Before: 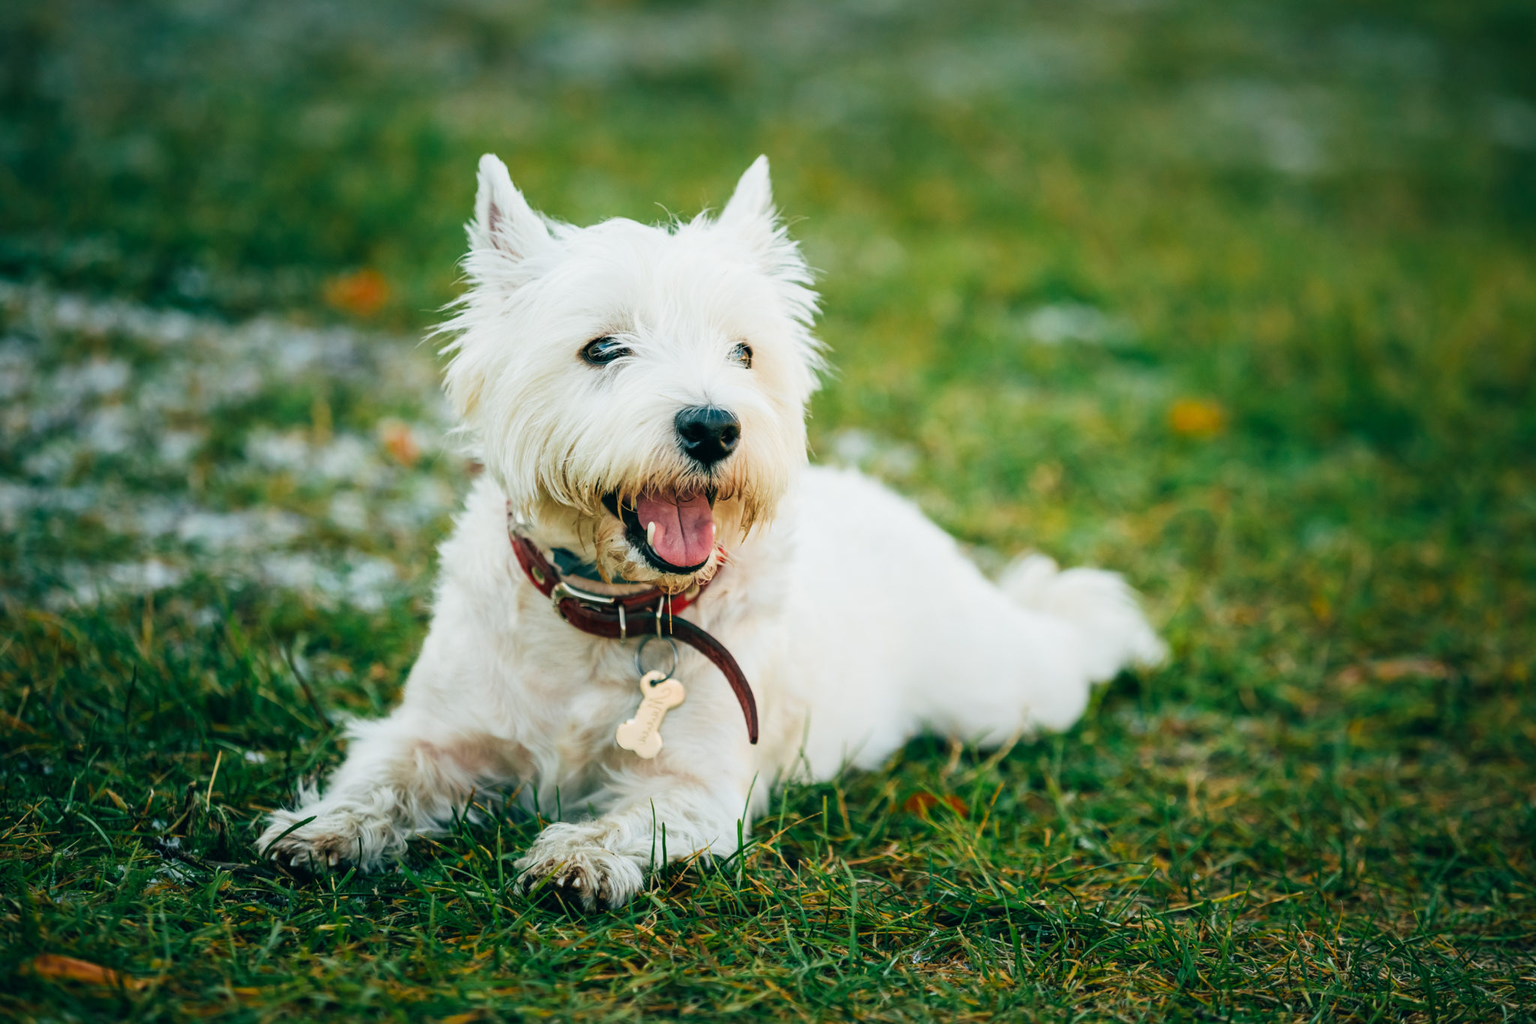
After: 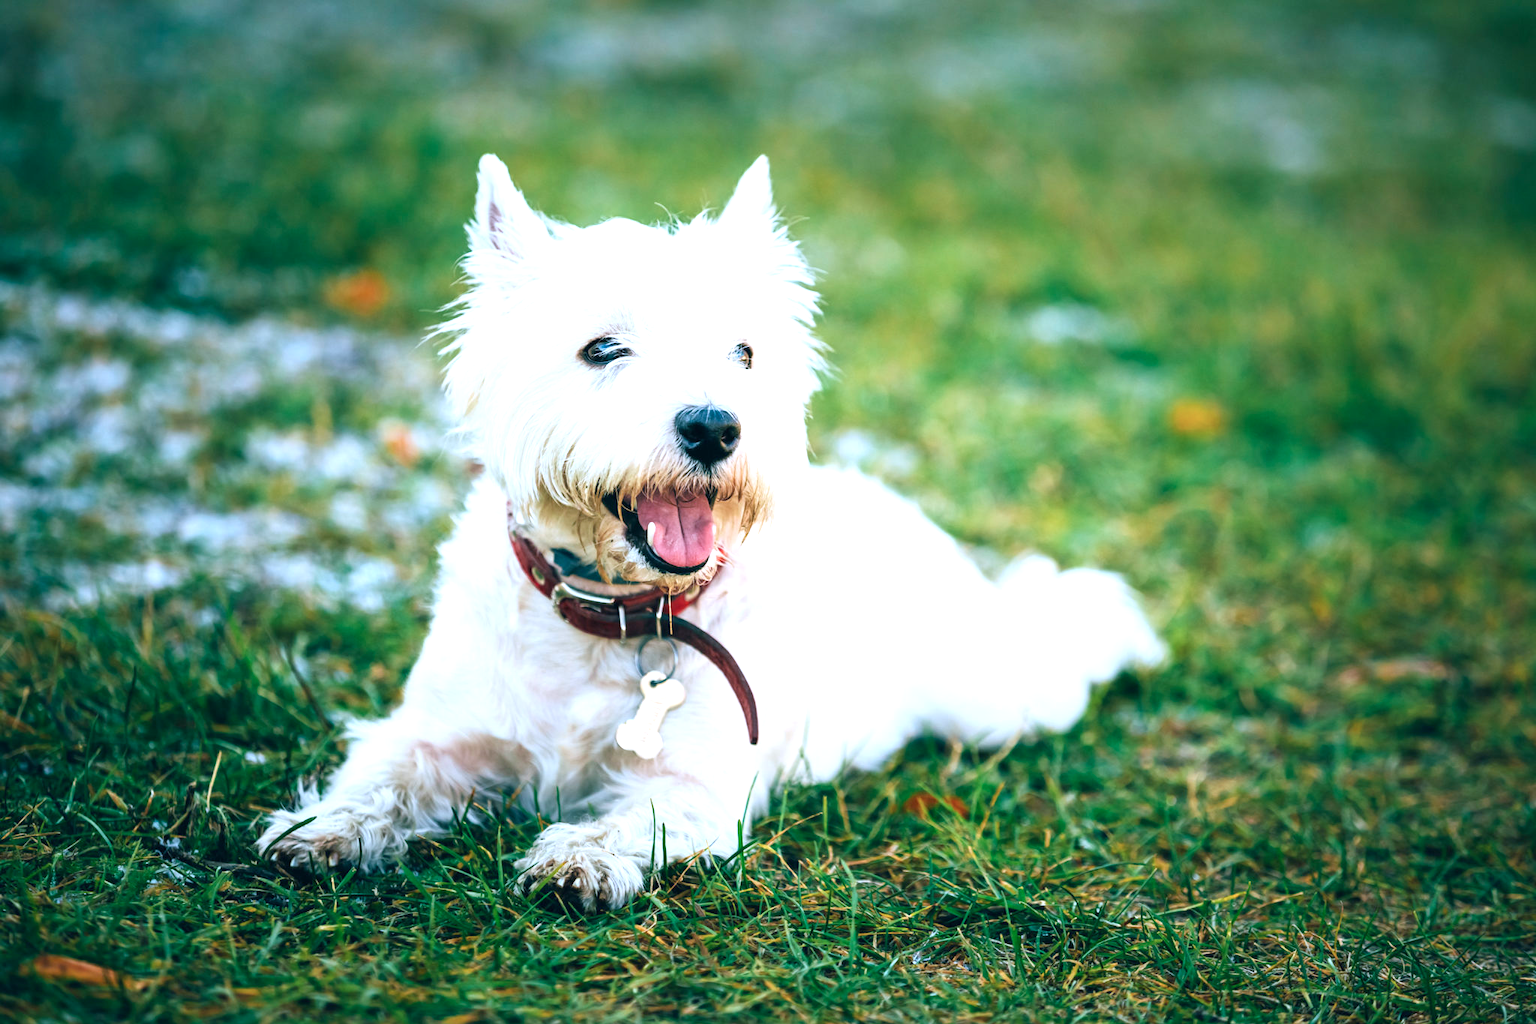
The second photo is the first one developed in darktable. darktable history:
exposure: exposure 0.77 EV, compensate highlight preservation false
color calibration: illuminant as shot in camera, x 0.377, y 0.392, temperature 4169.3 K, saturation algorithm version 1 (2020)
